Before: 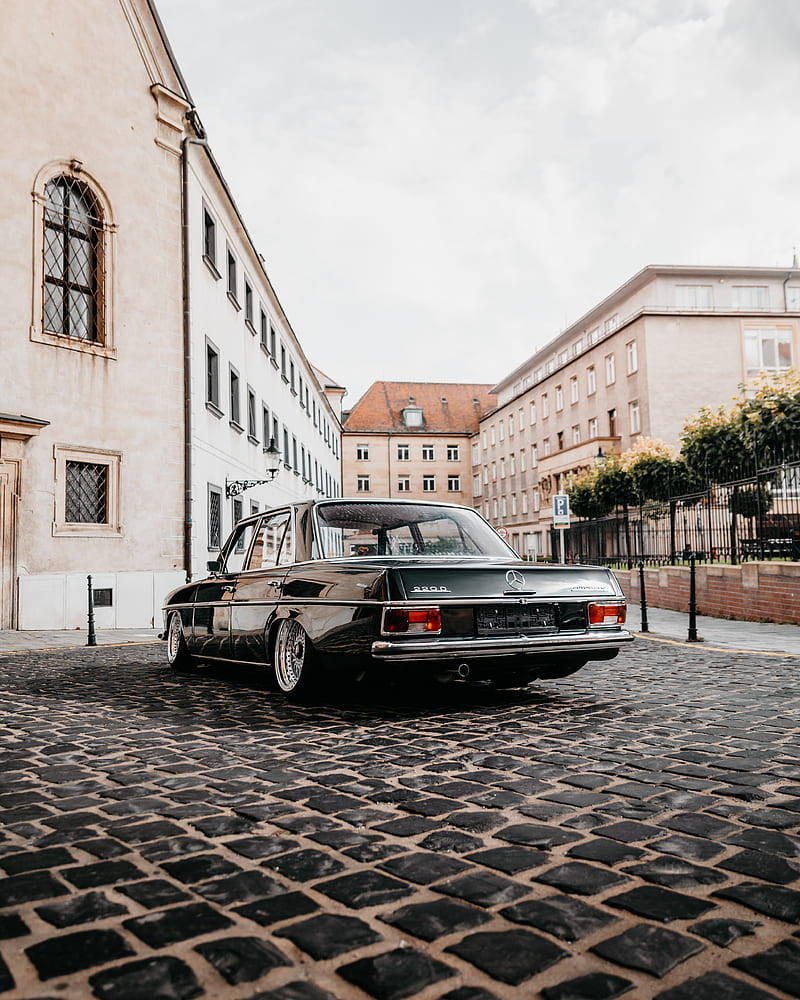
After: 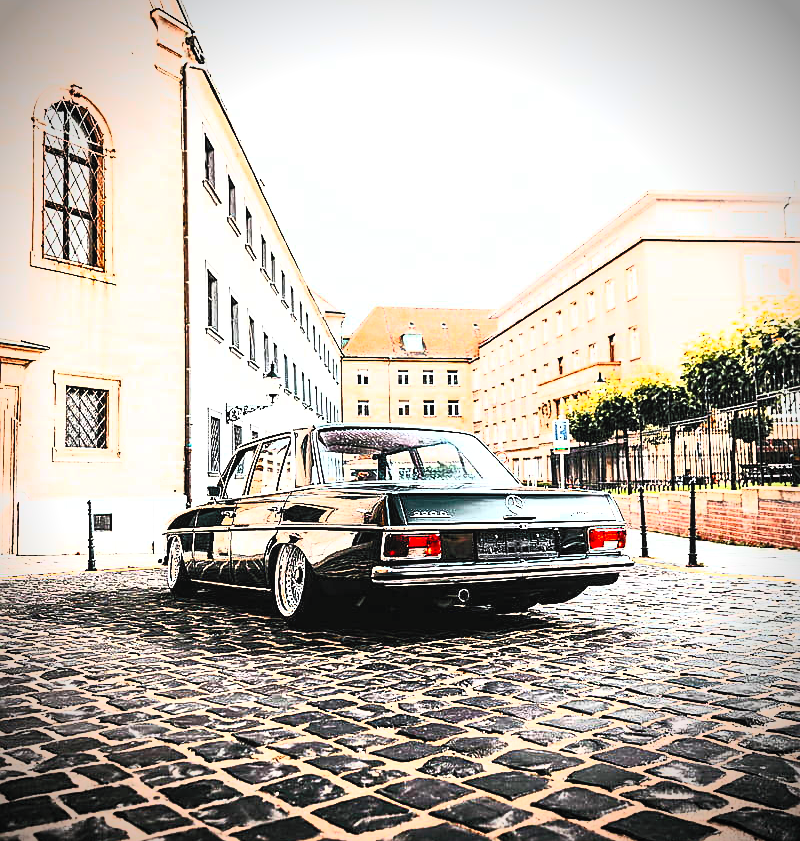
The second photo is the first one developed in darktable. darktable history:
crop: top 7.582%, bottom 8.241%
sharpen: on, module defaults
contrast brightness saturation: contrast 0.995, brightness 0.995, saturation 0.999
filmic rgb: black relative exposure -7.65 EV, white relative exposure 4.56 EV, hardness 3.61, contrast 0.992, color science v6 (2022)
local contrast: highlights 101%, shadows 98%, detail 120%, midtone range 0.2
vignetting: fall-off start 87.08%, brightness -0.689, automatic ratio true
exposure: black level correction 0, exposure 0.696 EV, compensate highlight preservation false
